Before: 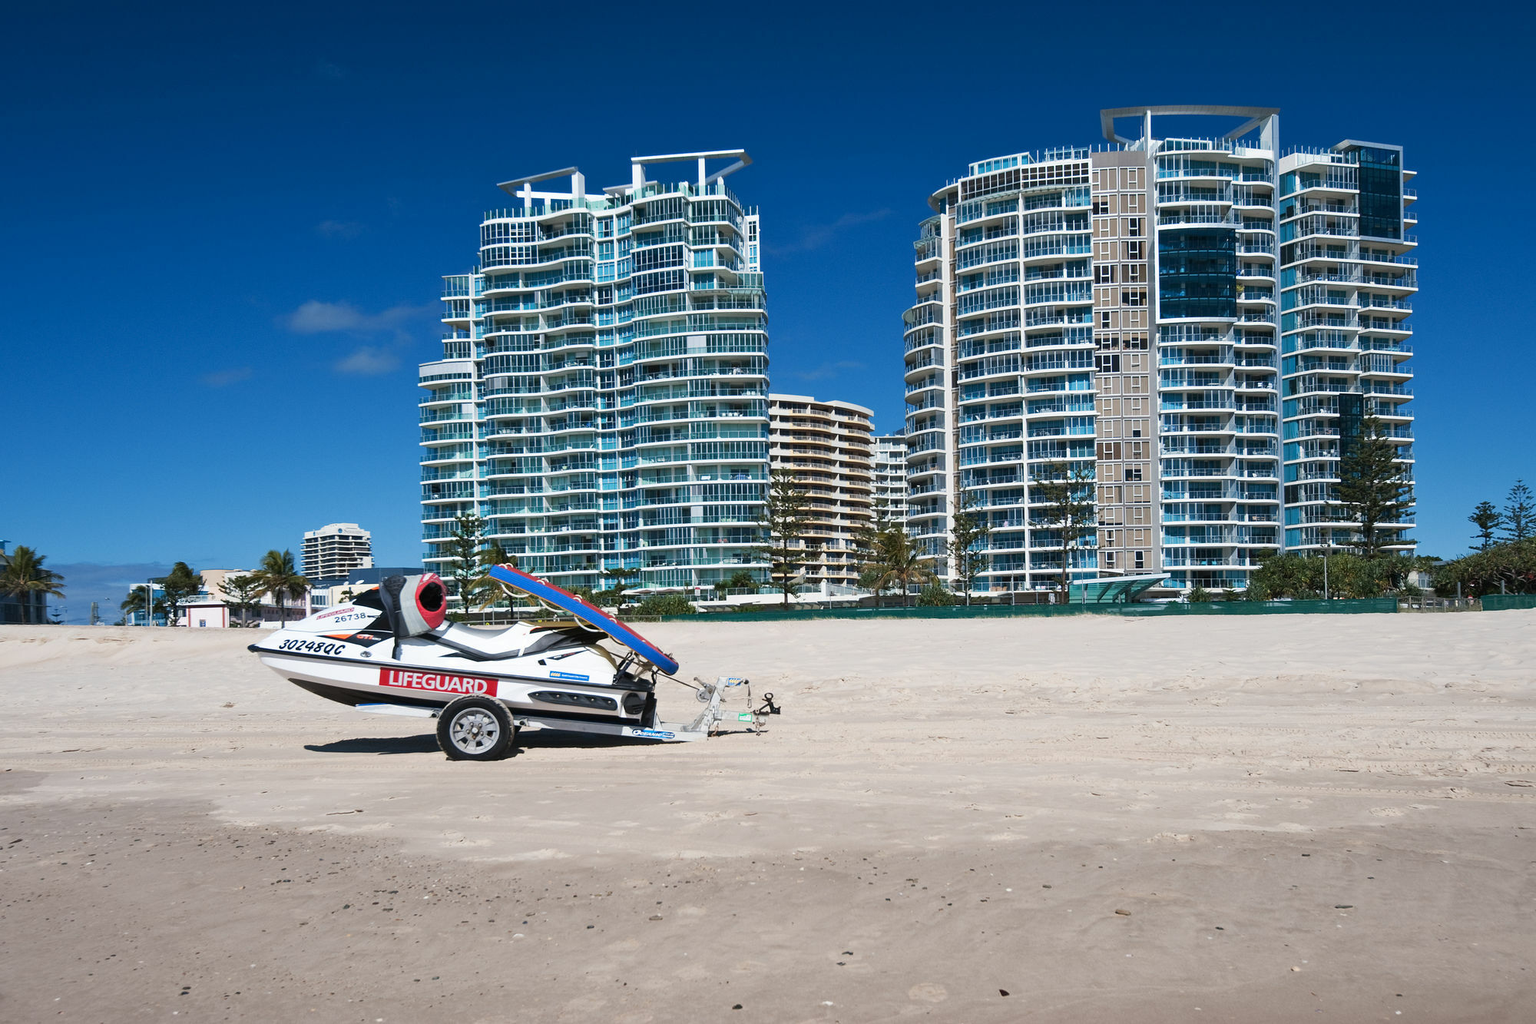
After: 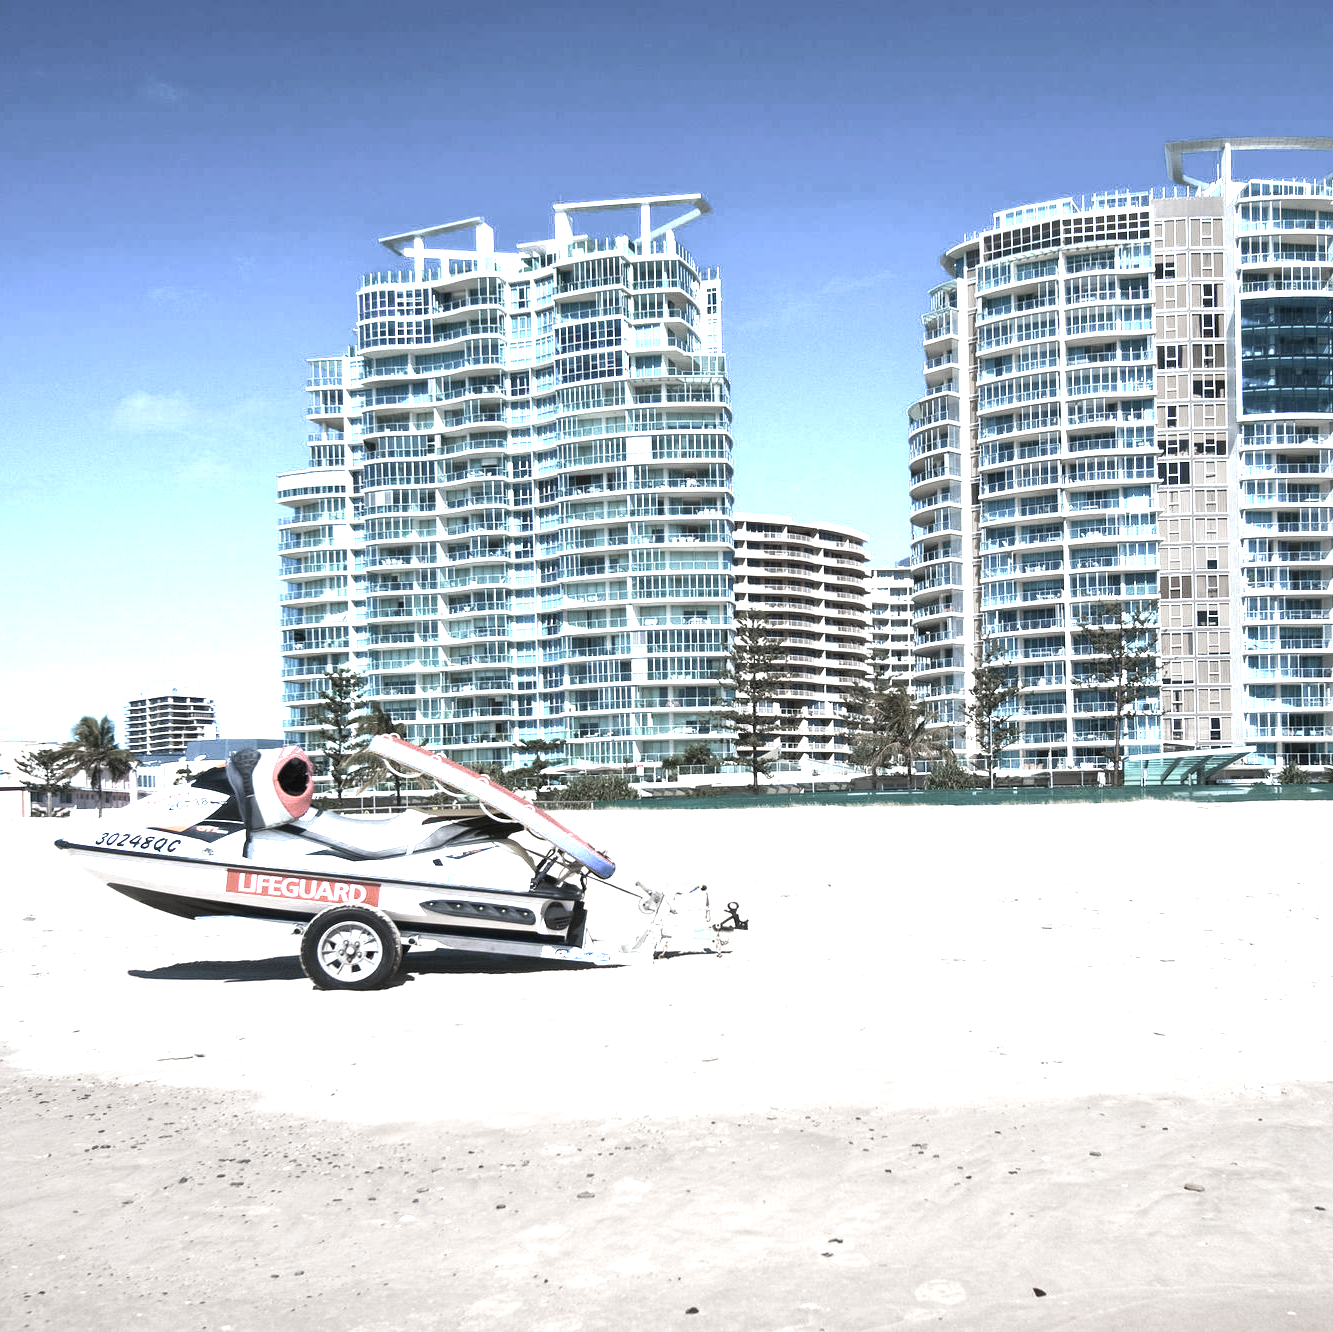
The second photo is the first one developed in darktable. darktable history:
color zones: curves: ch0 [(0, 0.613) (0.01, 0.613) (0.245, 0.448) (0.498, 0.529) (0.642, 0.665) (0.879, 0.777) (0.99, 0.613)]; ch1 [(0, 0.272) (0.219, 0.127) (0.724, 0.346)]
exposure: black level correction 0, exposure 1.198 EV, compensate exposure bias true, compensate highlight preservation false
crop and rotate: left 13.409%, right 19.924%
